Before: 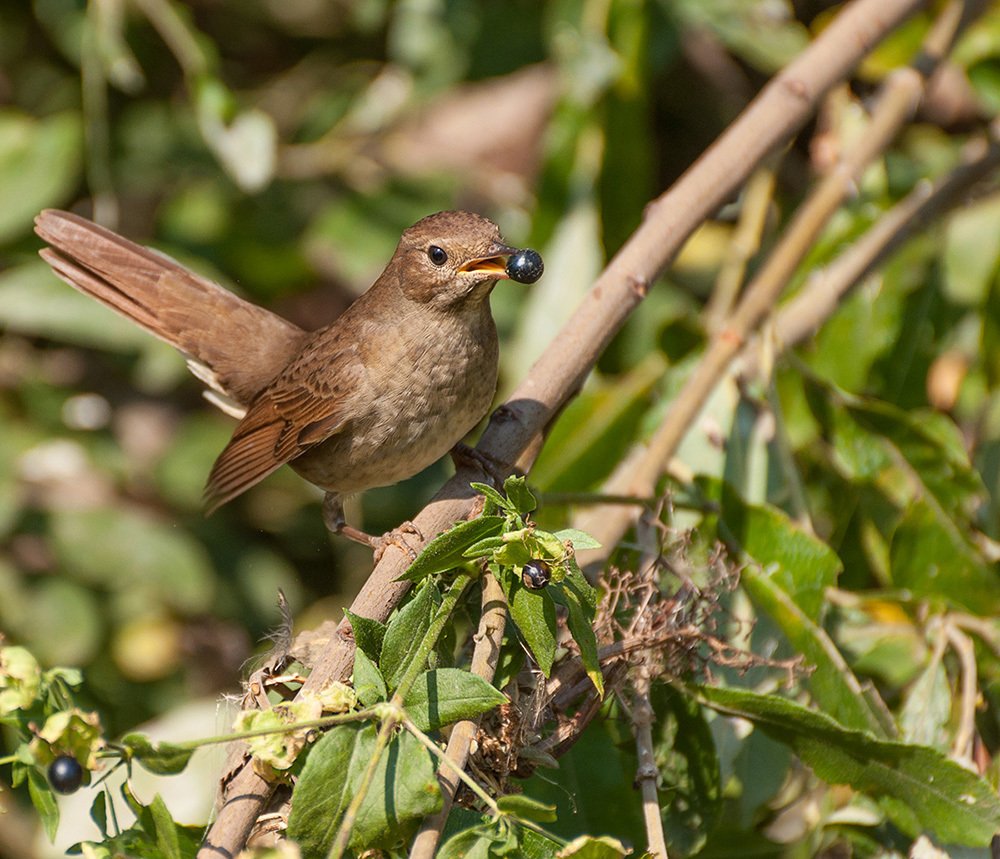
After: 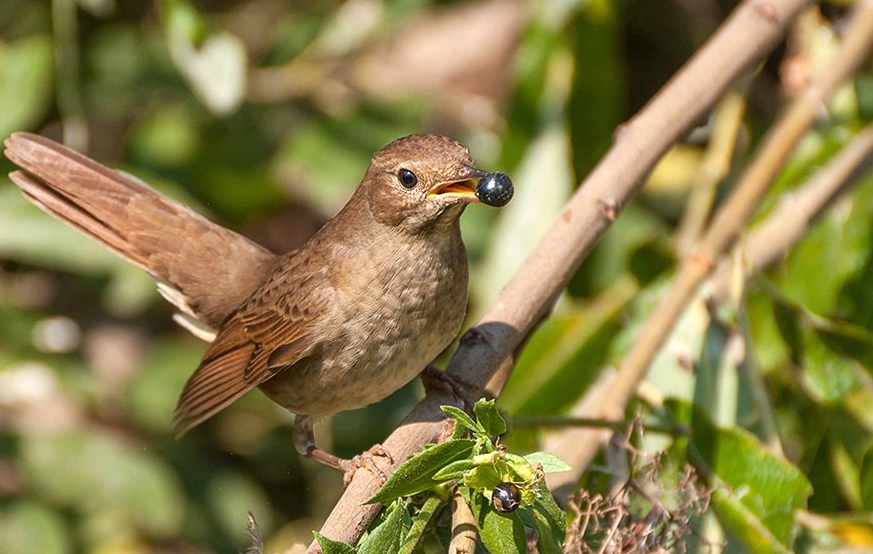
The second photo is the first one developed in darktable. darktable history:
crop: left 3.015%, top 8.969%, right 9.647%, bottom 26.457%
exposure: black level correction 0, exposure 0.3 EV, compensate highlight preservation false
